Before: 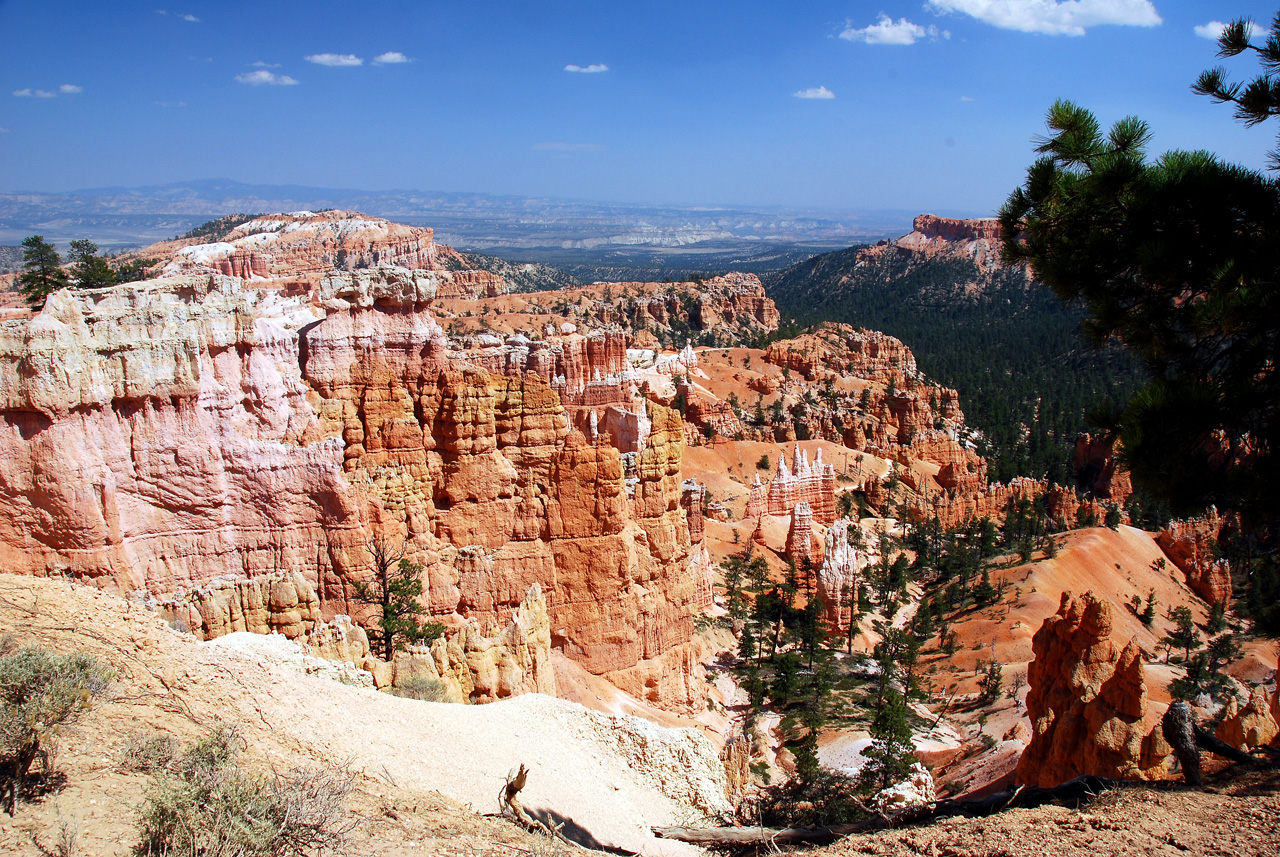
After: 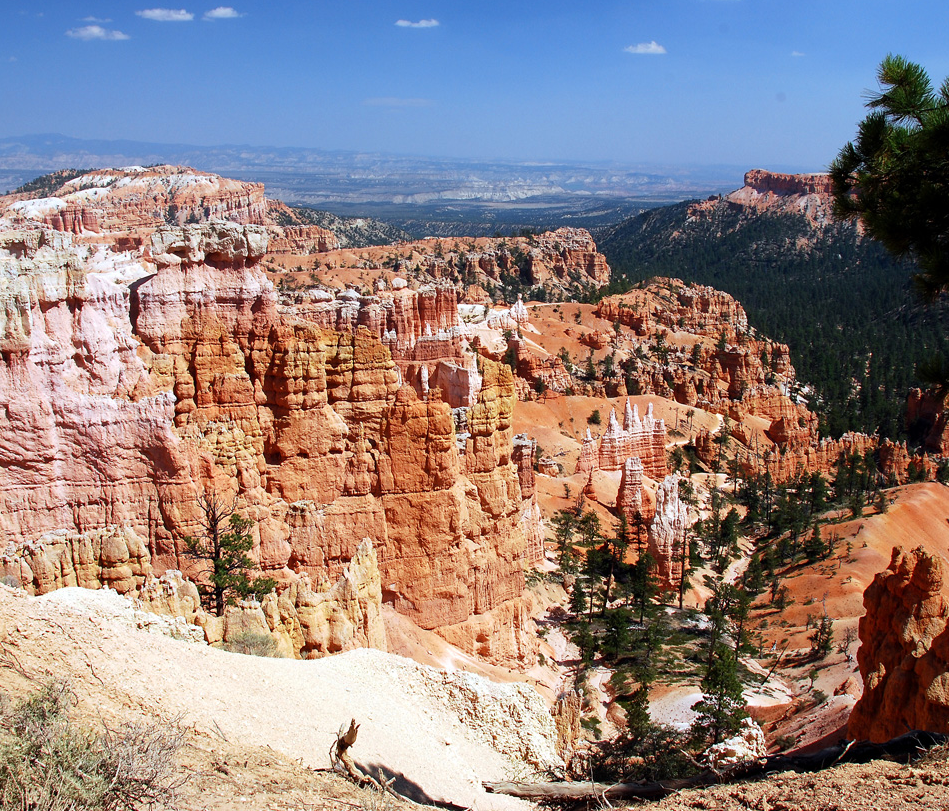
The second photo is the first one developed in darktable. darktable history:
crop and rotate: left 13.216%, top 5.323%, right 12.619%
